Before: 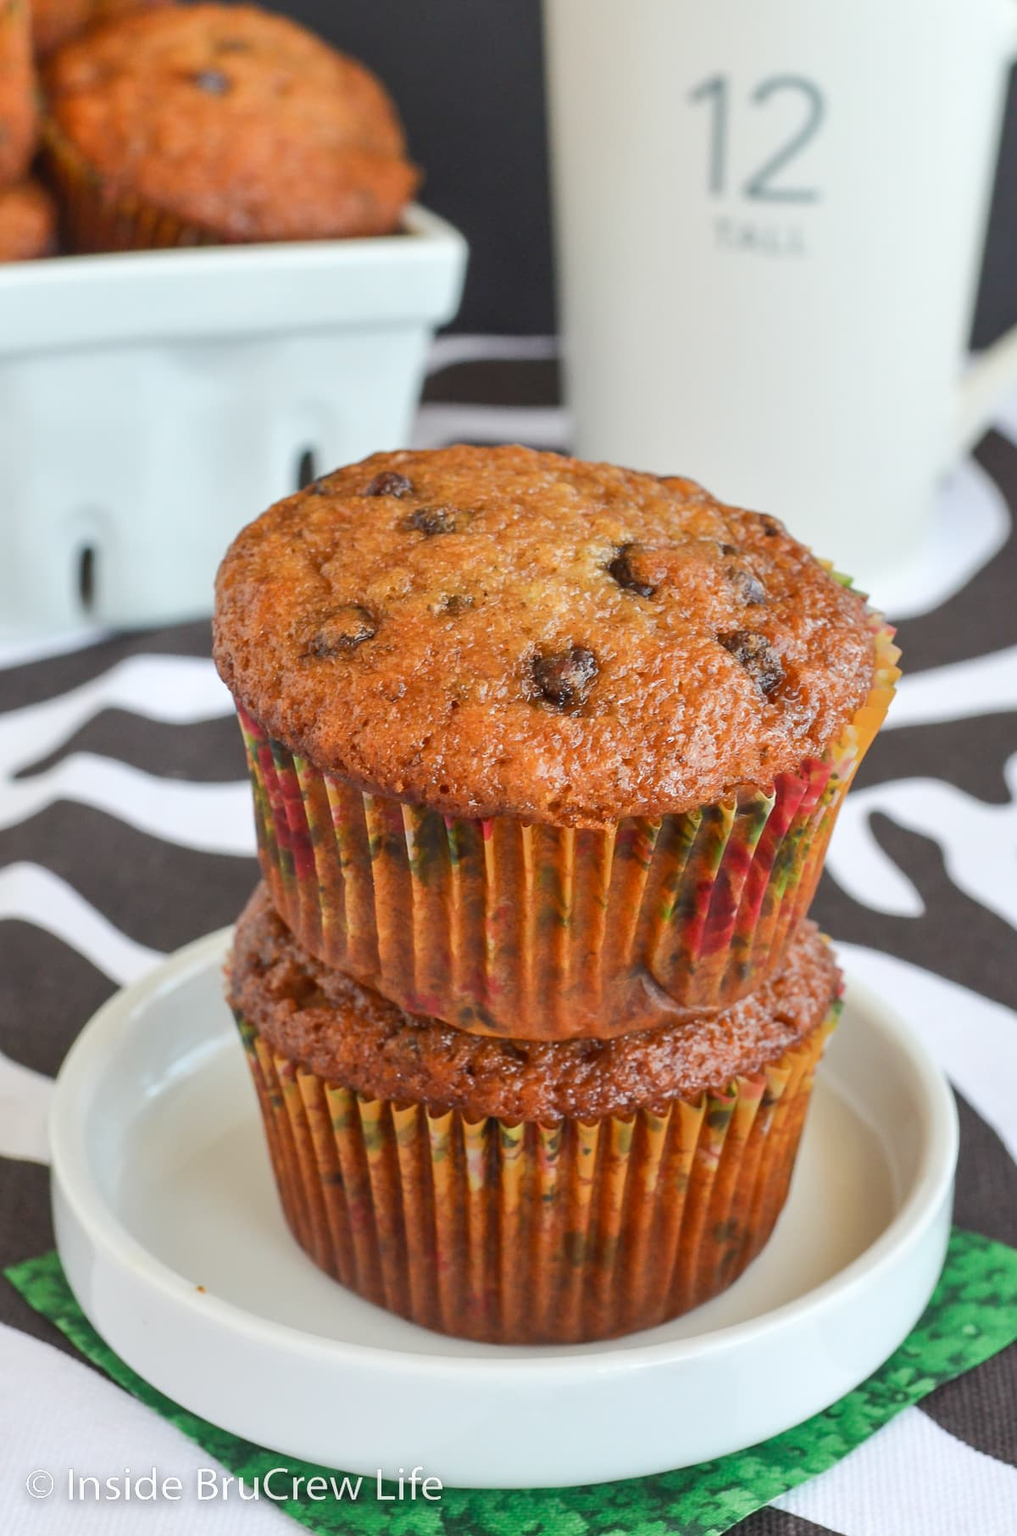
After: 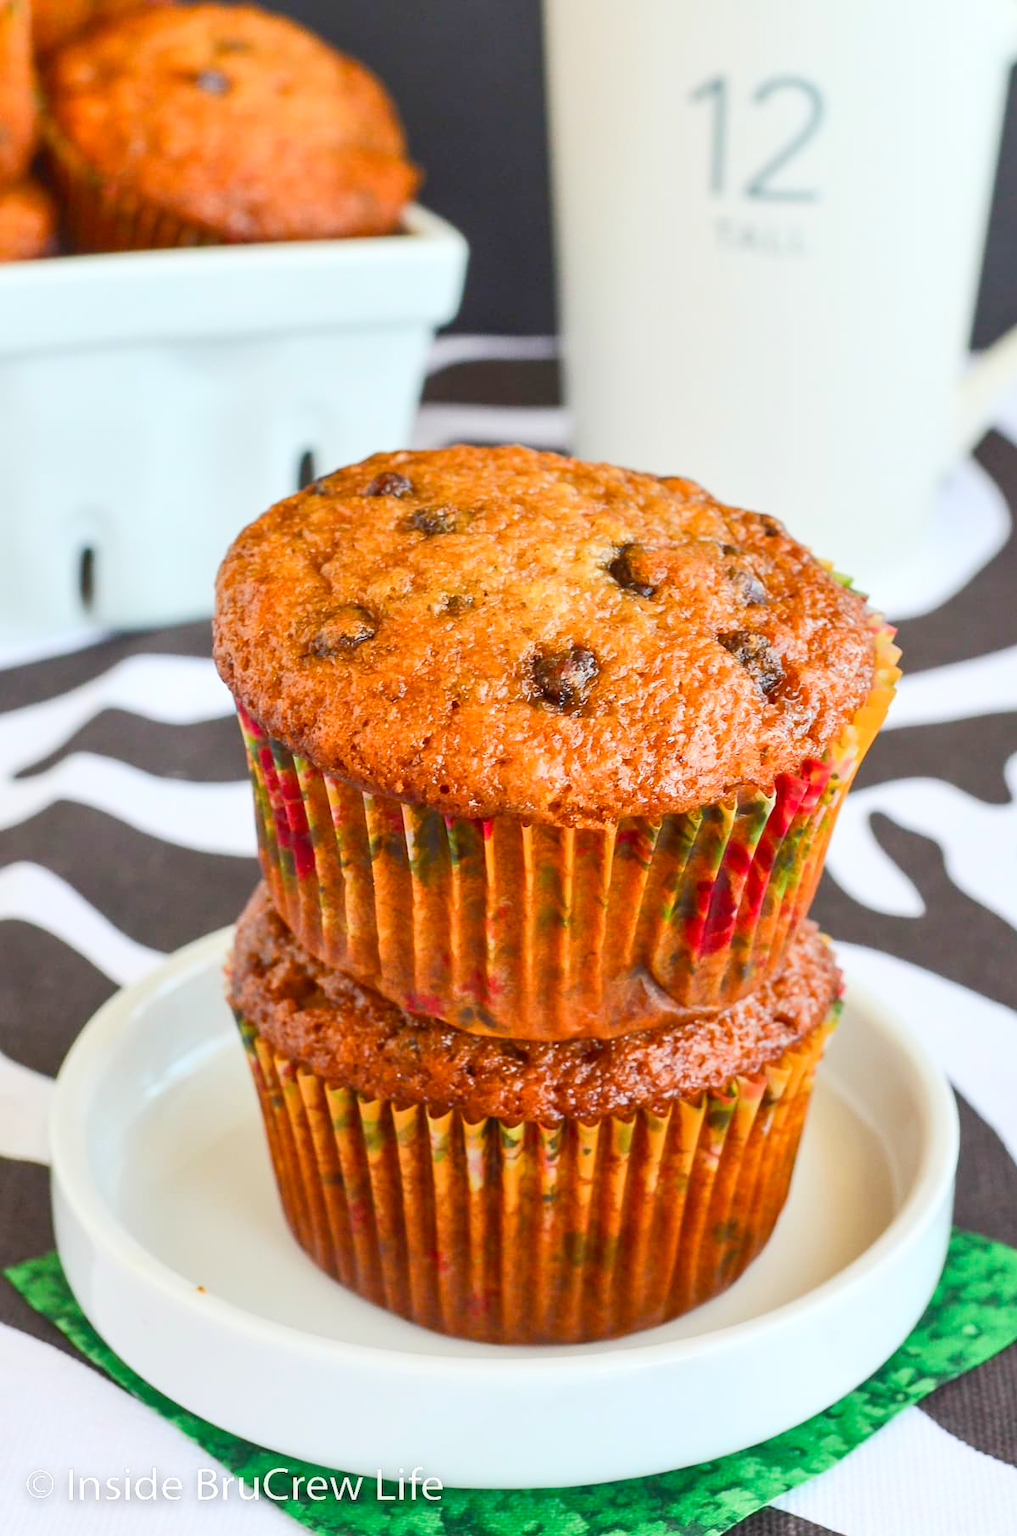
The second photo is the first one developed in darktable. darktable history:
contrast brightness saturation: contrast 0.2, brightness 0.16, saturation 0.22
color balance rgb: perceptual saturation grading › global saturation 20%, perceptual saturation grading › highlights -25%, perceptual saturation grading › shadows 25%
